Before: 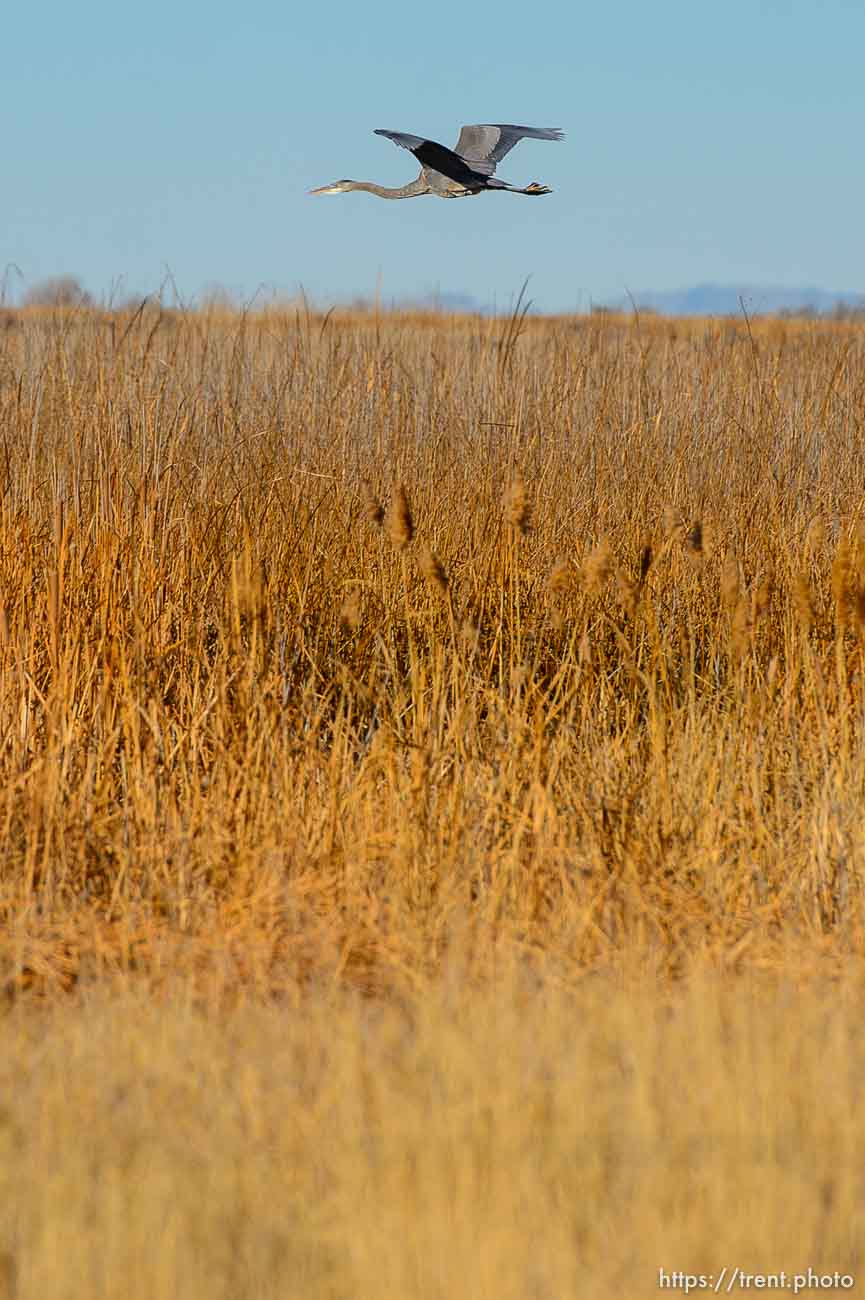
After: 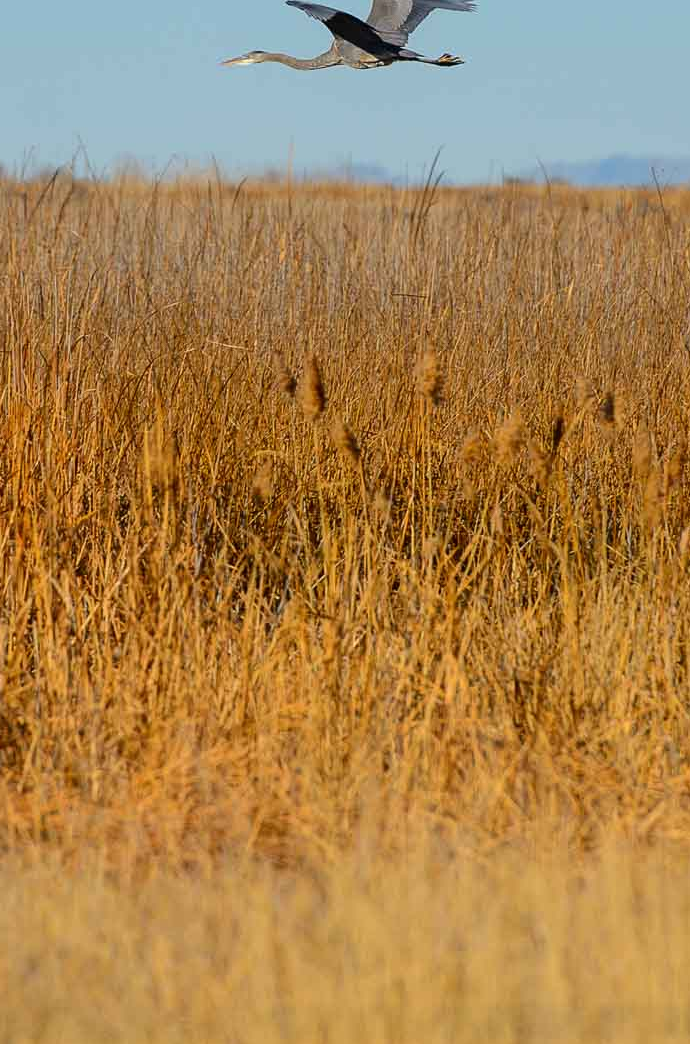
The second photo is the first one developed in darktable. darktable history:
crop and rotate: left 10.174%, top 9.973%, right 10.025%, bottom 9.661%
